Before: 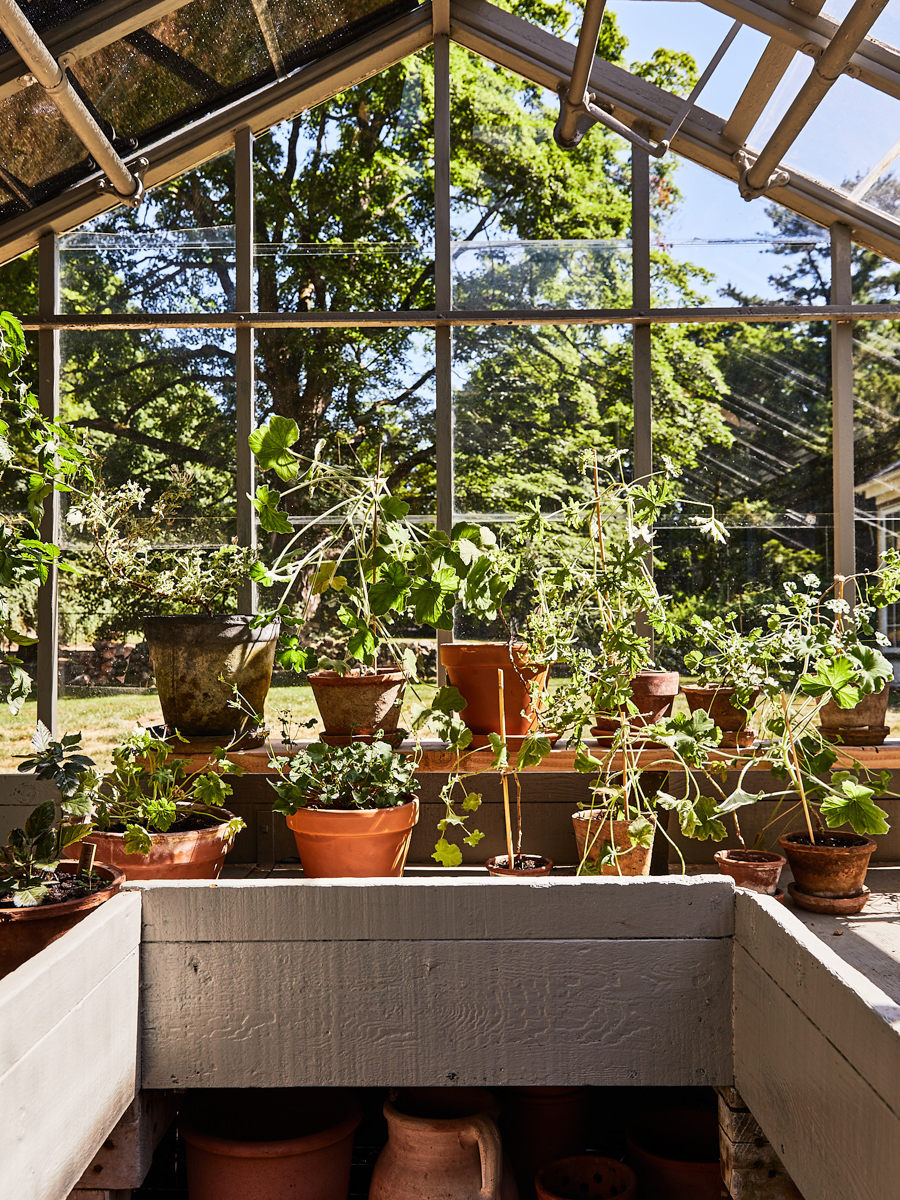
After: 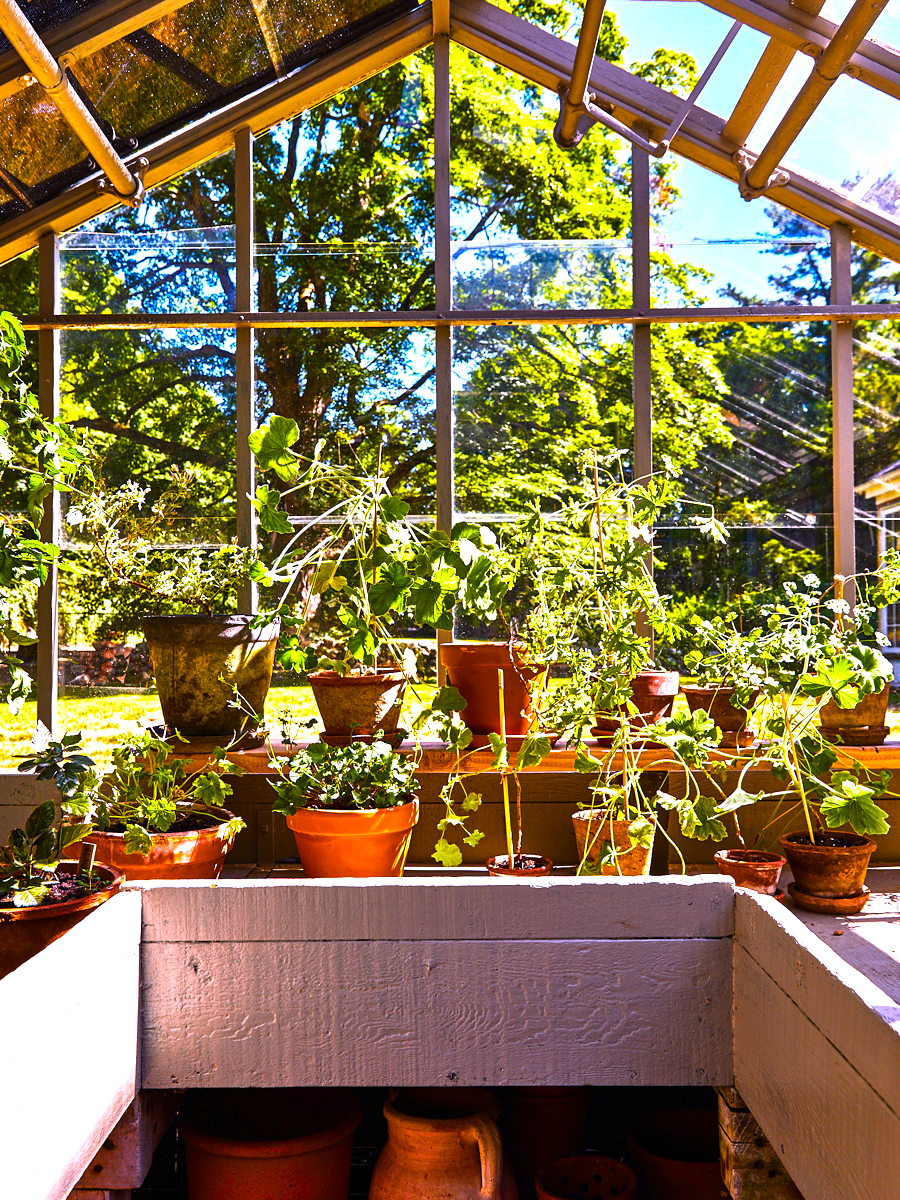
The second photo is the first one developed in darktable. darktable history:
color calibration: illuminant as shot in camera, x 0.363, y 0.385, temperature 4528.04 K
color balance rgb: linear chroma grading › global chroma 42%, perceptual saturation grading › global saturation 42%, perceptual brilliance grading › global brilliance 25%, global vibrance 33%
